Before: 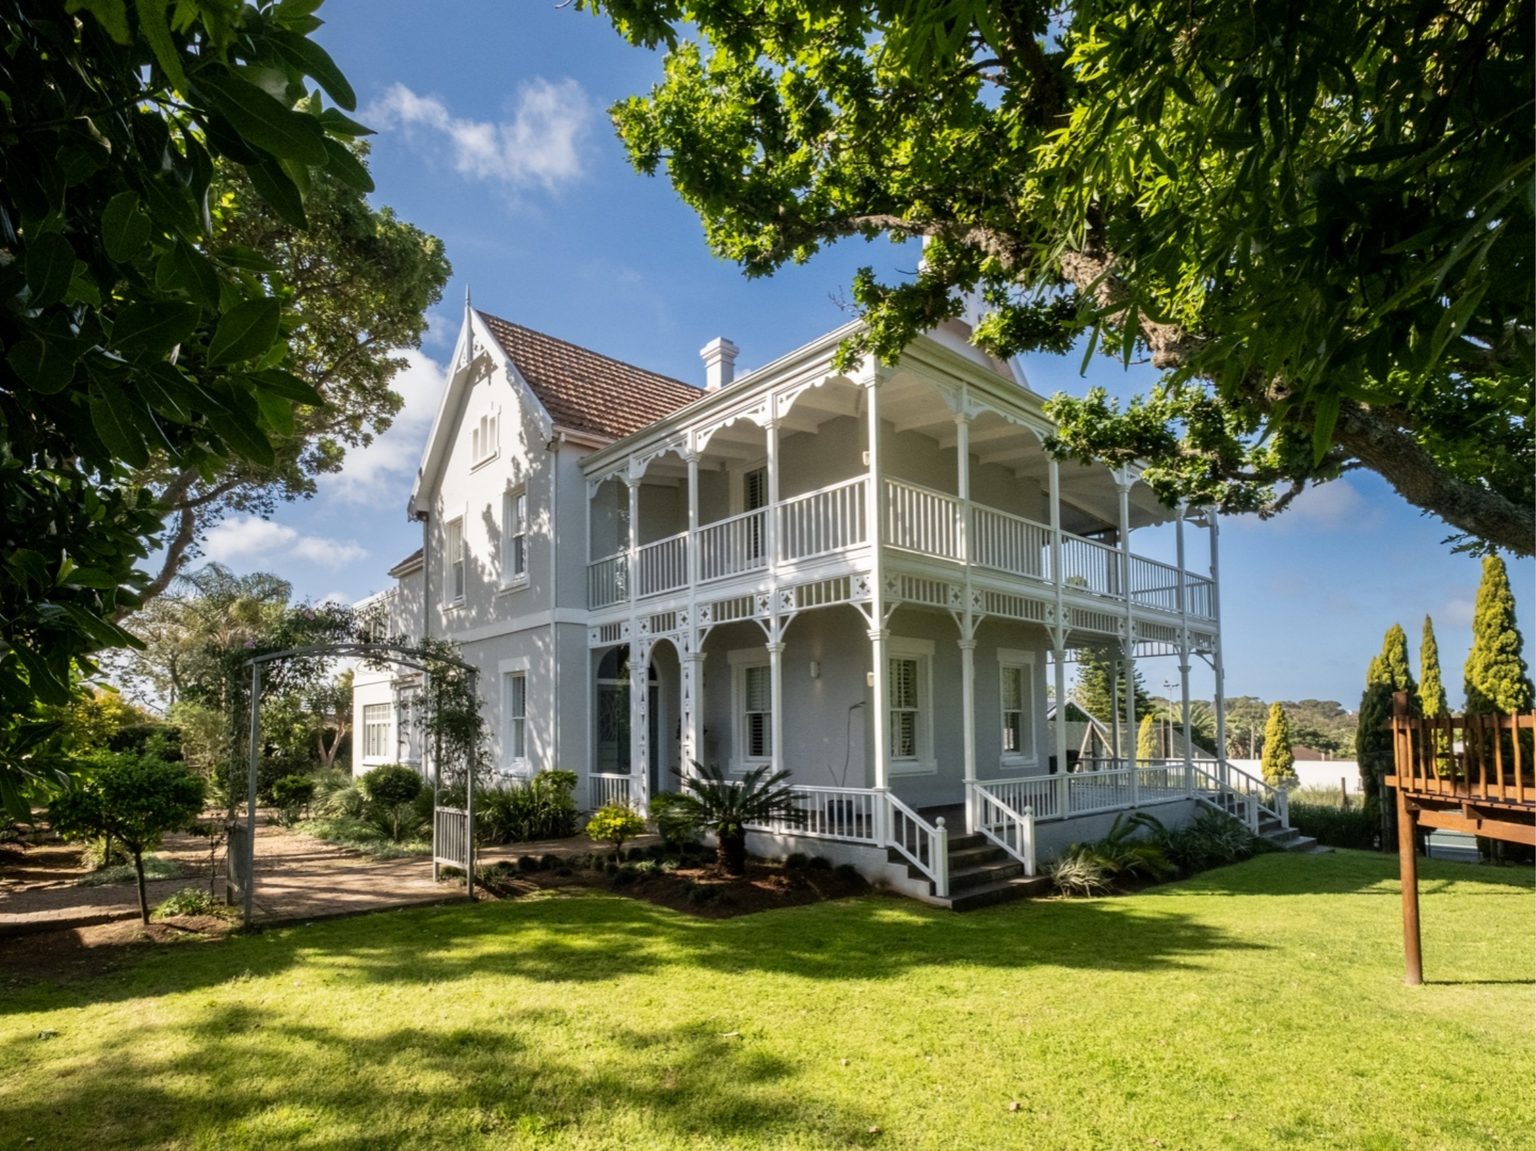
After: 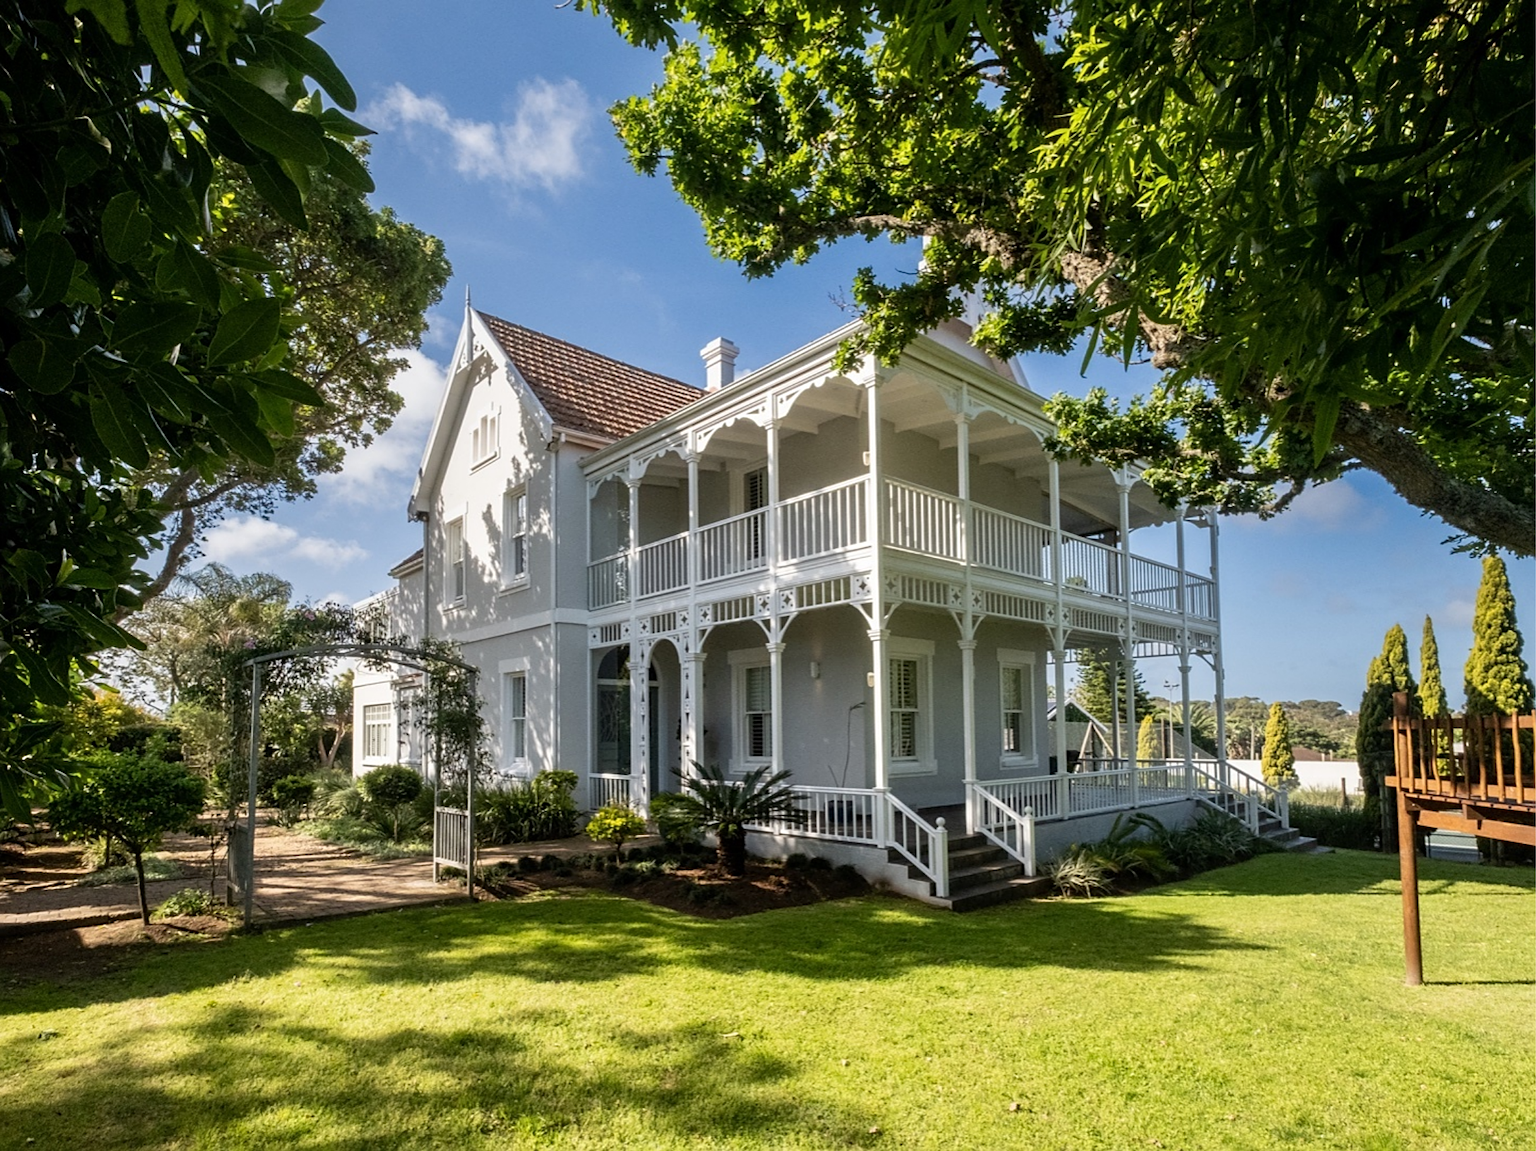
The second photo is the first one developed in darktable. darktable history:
sharpen: on, module defaults
grain: coarseness 0.81 ISO, strength 1.34%, mid-tones bias 0%
